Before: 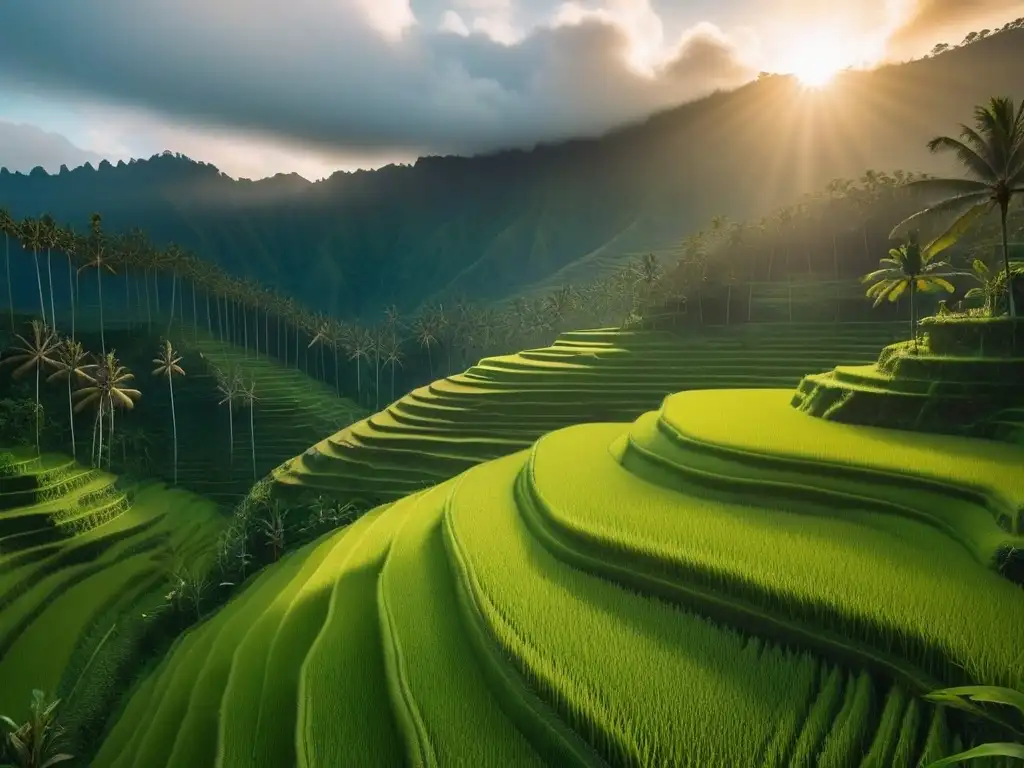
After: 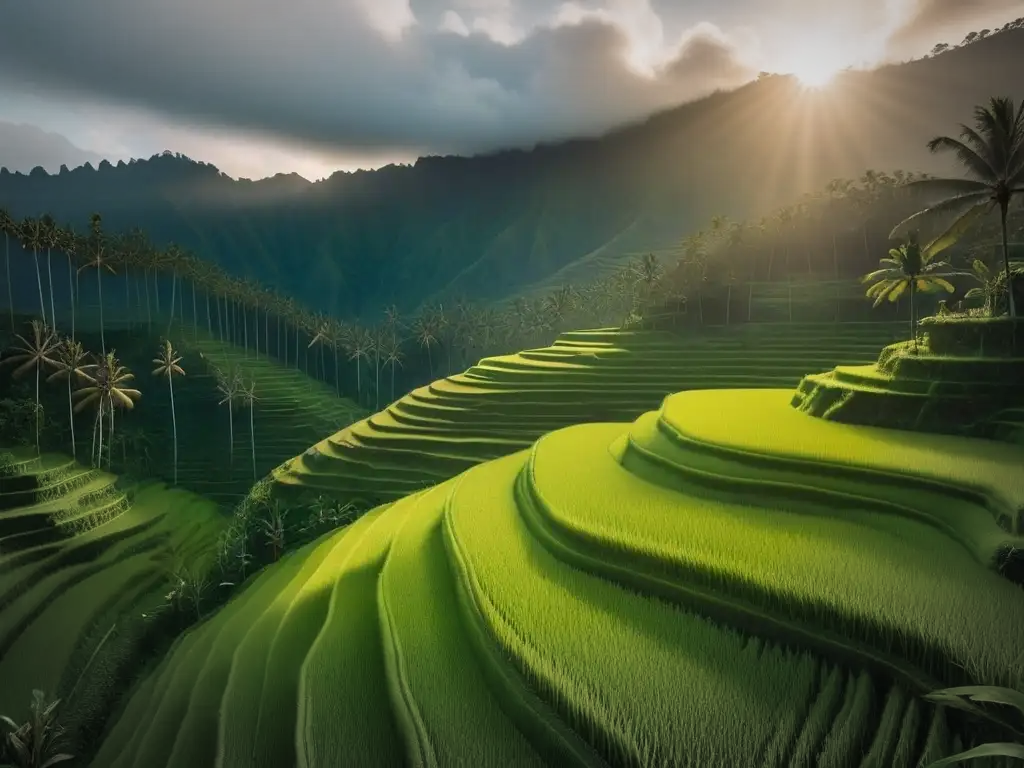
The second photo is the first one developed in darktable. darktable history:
vignetting: fall-off start 70.6%, brightness -0.348, width/height ratio 1.334
